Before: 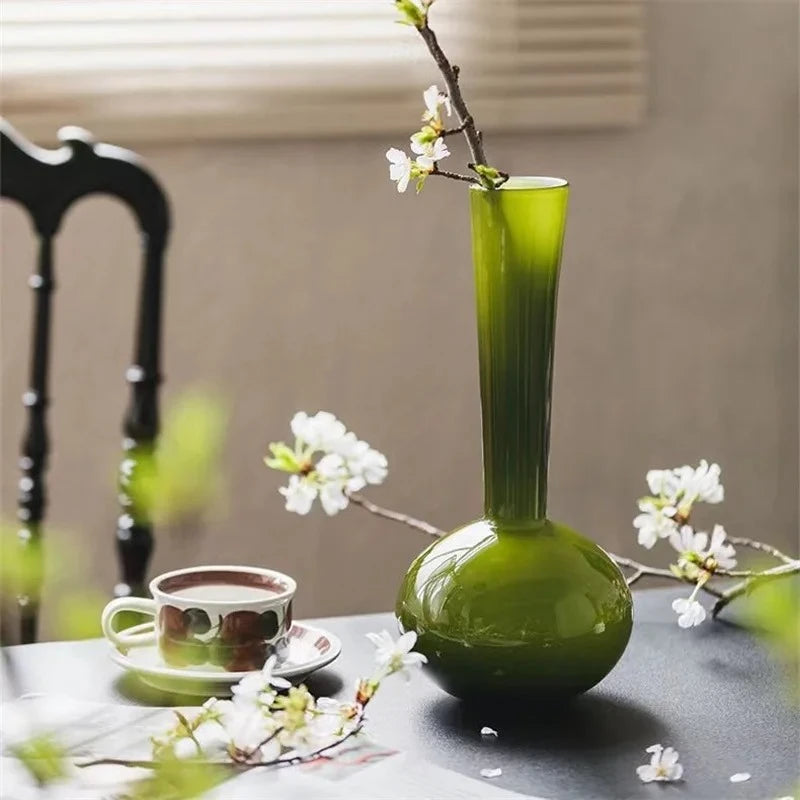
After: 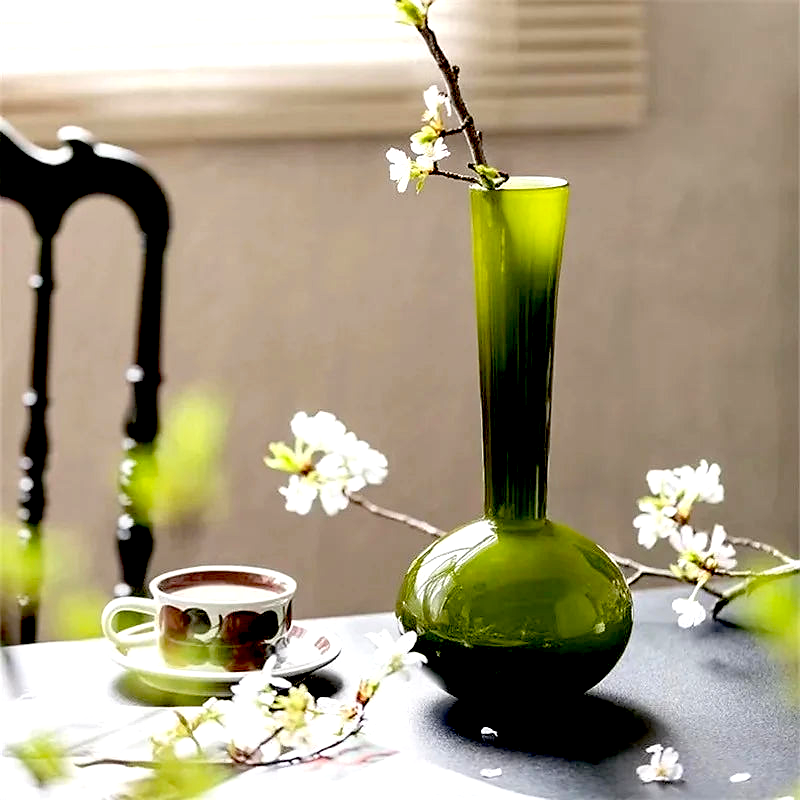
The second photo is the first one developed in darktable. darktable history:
sharpen: radius 1, threshold 1
exposure: black level correction 0.04, exposure 0.5 EV, compensate highlight preservation false
